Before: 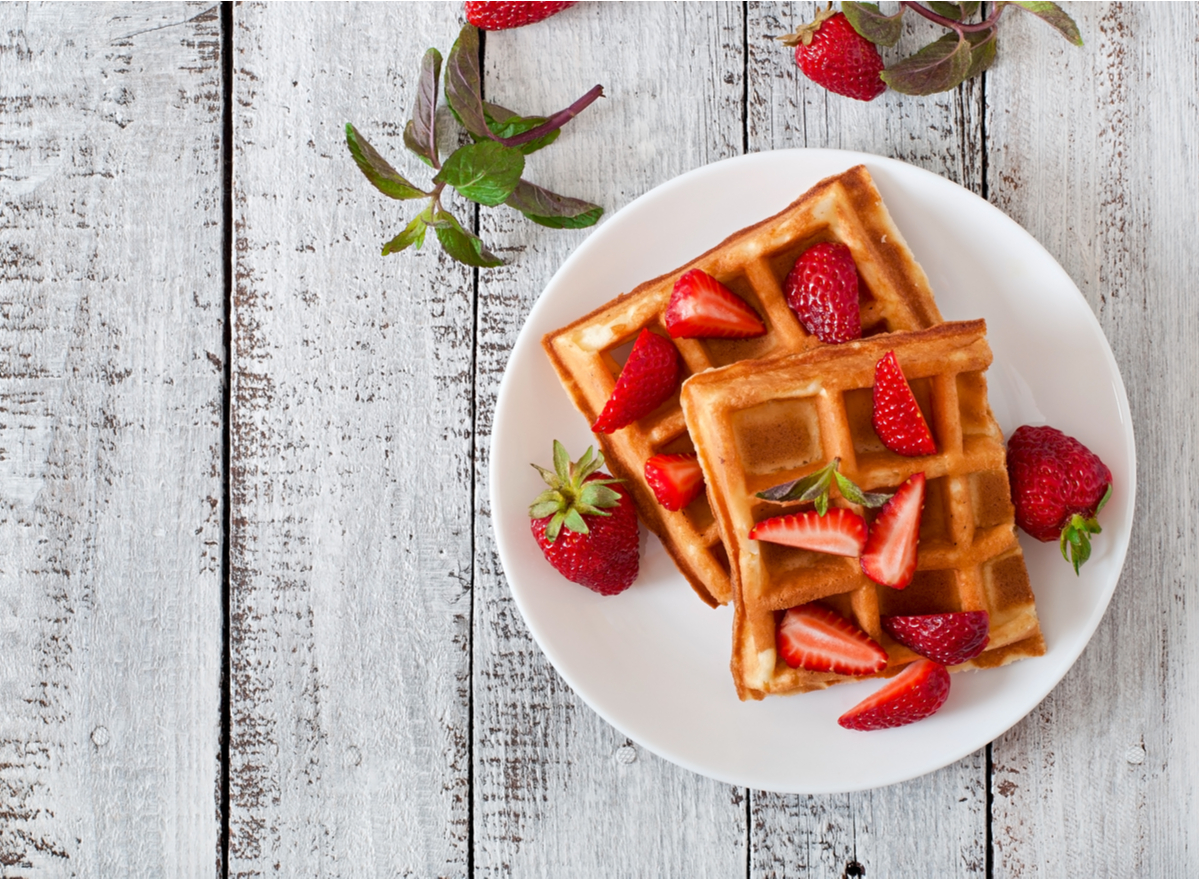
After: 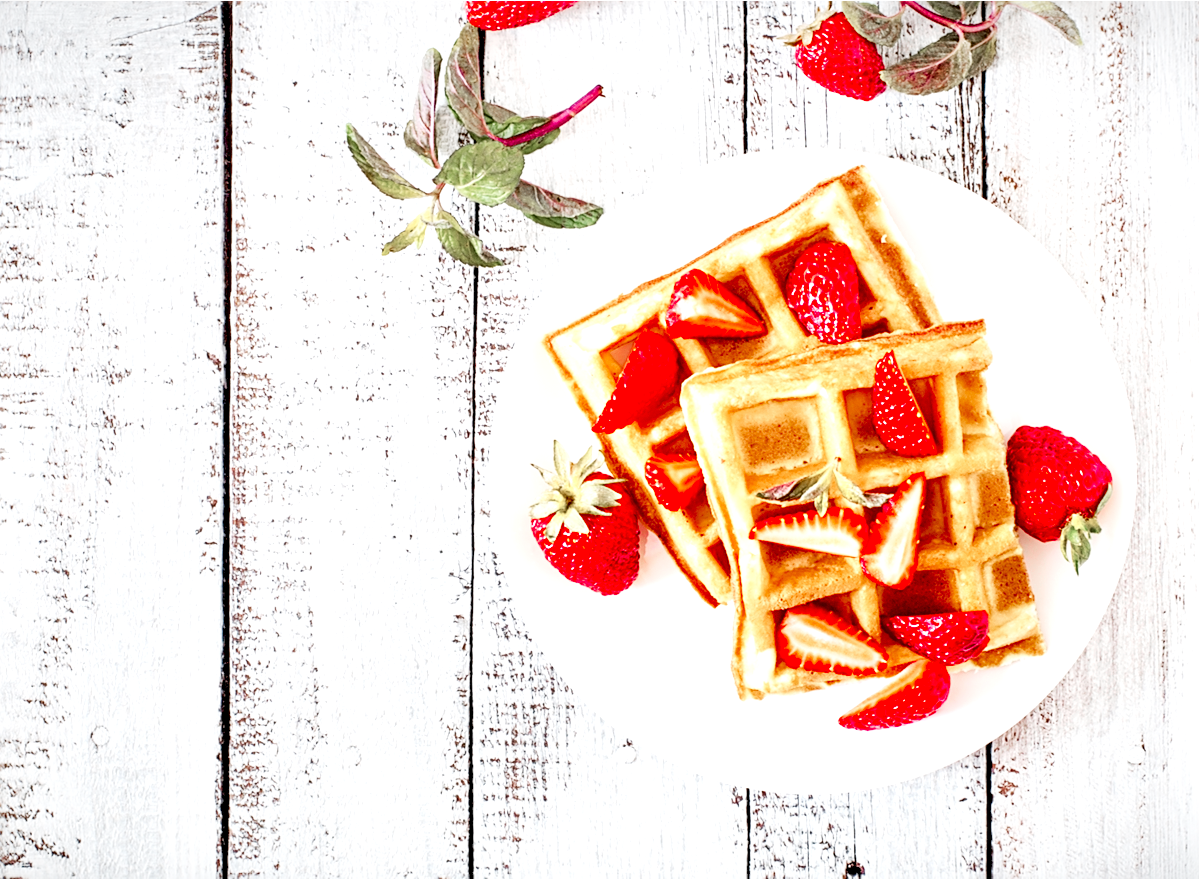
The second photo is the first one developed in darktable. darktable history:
exposure: black level correction 0, exposure 1.386 EV, compensate exposure bias true, compensate highlight preservation false
local contrast: detail 203%
contrast brightness saturation: contrast 0.066, brightness 0.173, saturation 0.418
tone curve: curves: ch0 [(0, 0.005) (0.103, 0.097) (0.18, 0.22) (0.378, 0.482) (0.504, 0.631) (0.663, 0.801) (0.834, 0.914) (1, 0.971)]; ch1 [(0, 0) (0.172, 0.123) (0.324, 0.253) (0.396, 0.388) (0.478, 0.461) (0.499, 0.498) (0.522, 0.528) (0.604, 0.692) (0.704, 0.818) (1, 1)]; ch2 [(0, 0) (0.411, 0.424) (0.496, 0.5) (0.515, 0.519) (0.555, 0.585) (0.628, 0.703) (1, 1)], preserve colors none
sharpen: on, module defaults
color zones: curves: ch1 [(0, 0.708) (0.088, 0.648) (0.245, 0.187) (0.429, 0.326) (0.571, 0.498) (0.714, 0.5) (0.857, 0.5) (1, 0.708)]
vignetting: fall-off start 97.7%, fall-off radius 101%, brightness -0.412, saturation -0.294, width/height ratio 1.375
